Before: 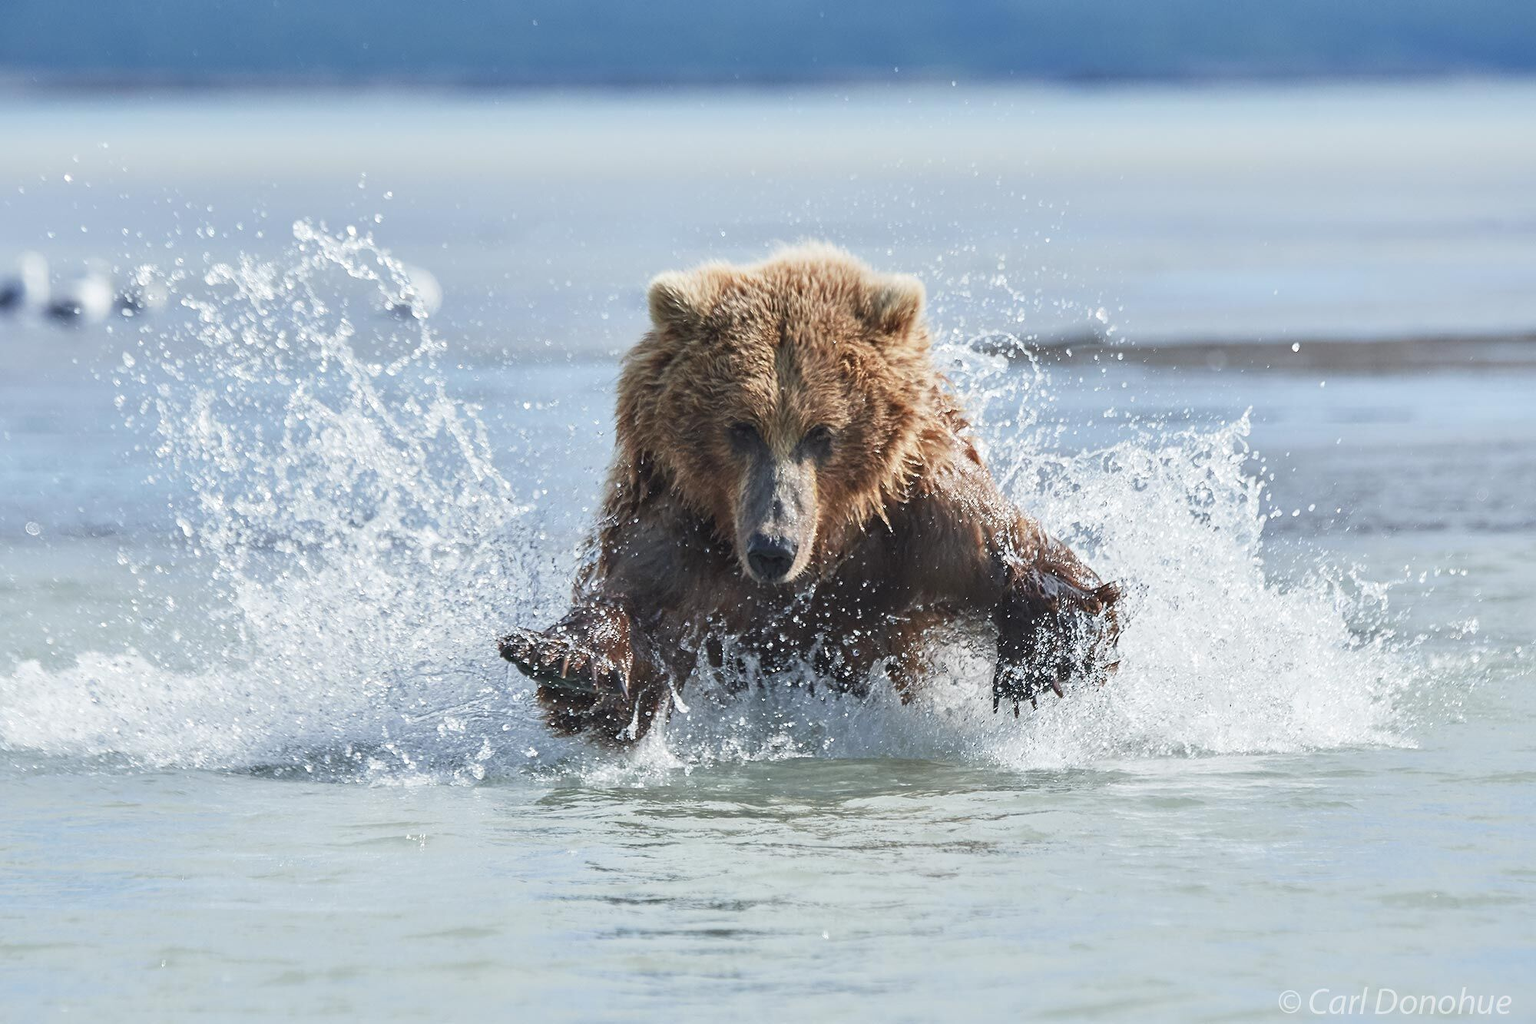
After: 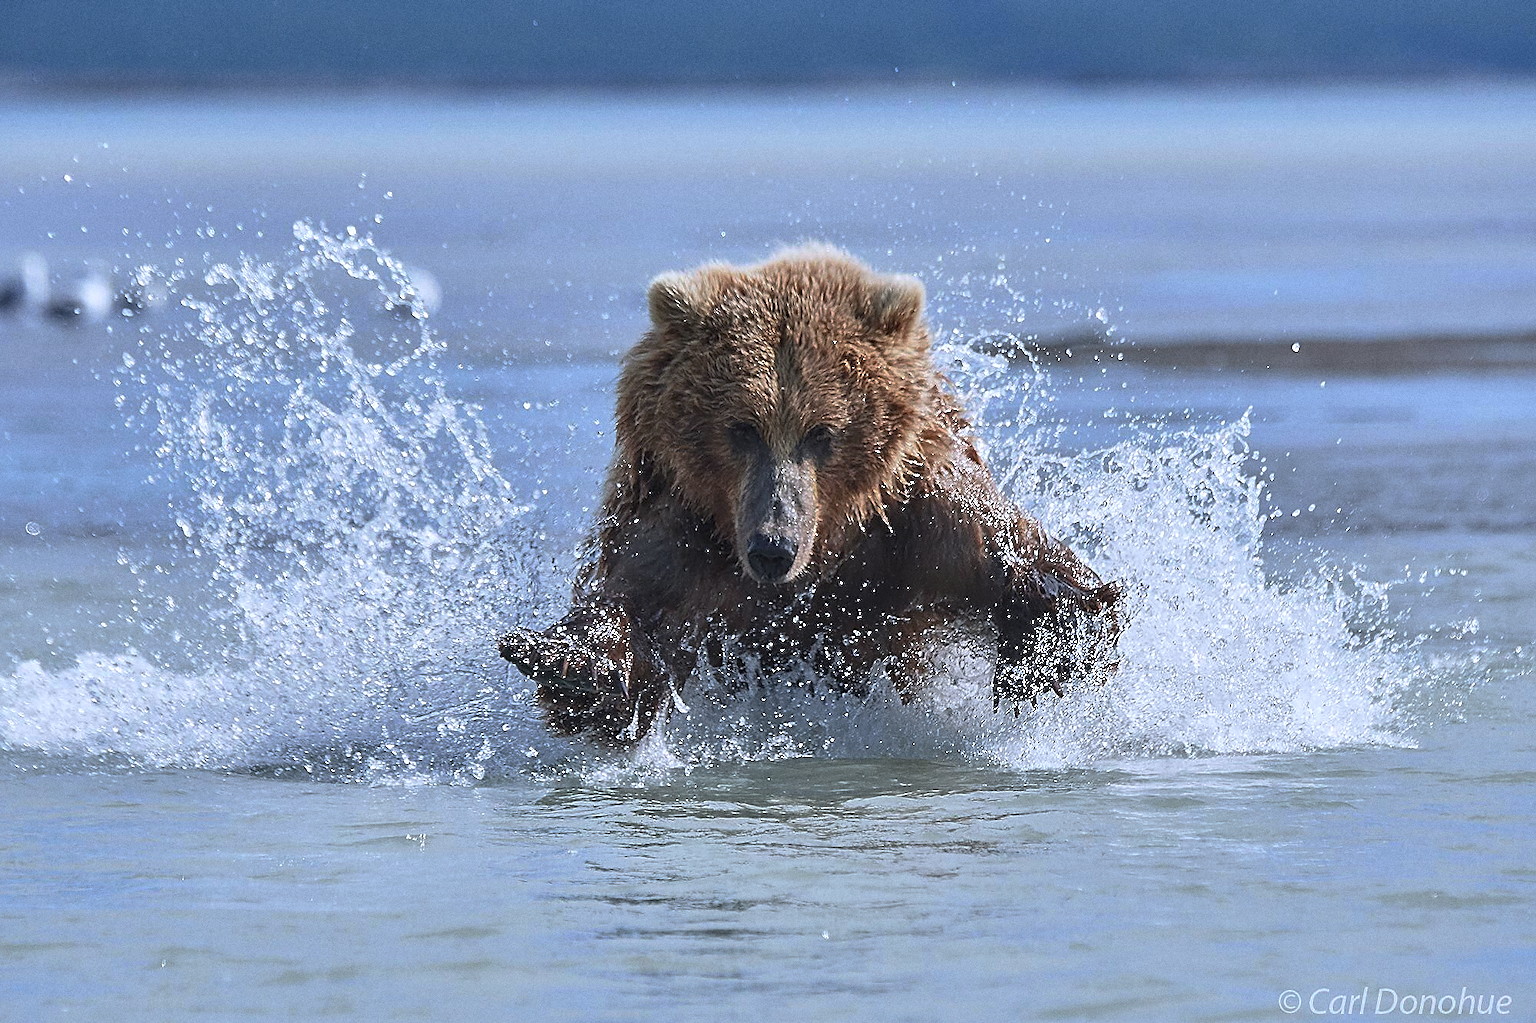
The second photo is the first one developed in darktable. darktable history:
sharpen: radius 1.4, amount 1.25, threshold 0.7
grain: coarseness 0.09 ISO
base curve: curves: ch0 [(0, 0) (0.595, 0.418) (1, 1)], preserve colors none
color calibration: illuminant as shot in camera, x 0.358, y 0.373, temperature 4628.91 K
